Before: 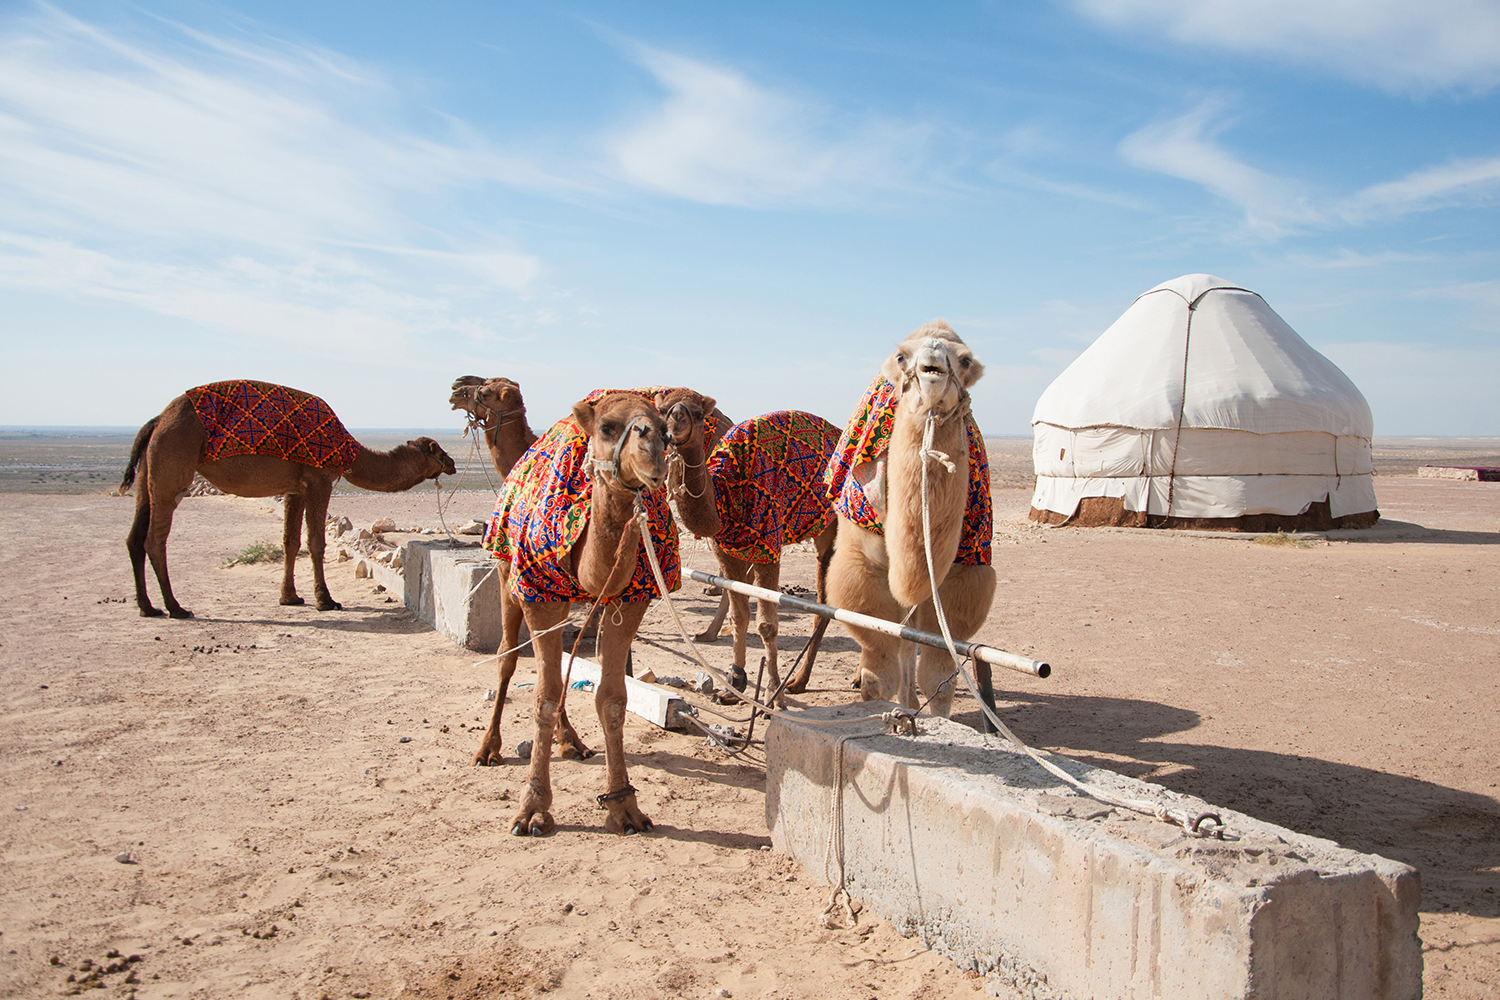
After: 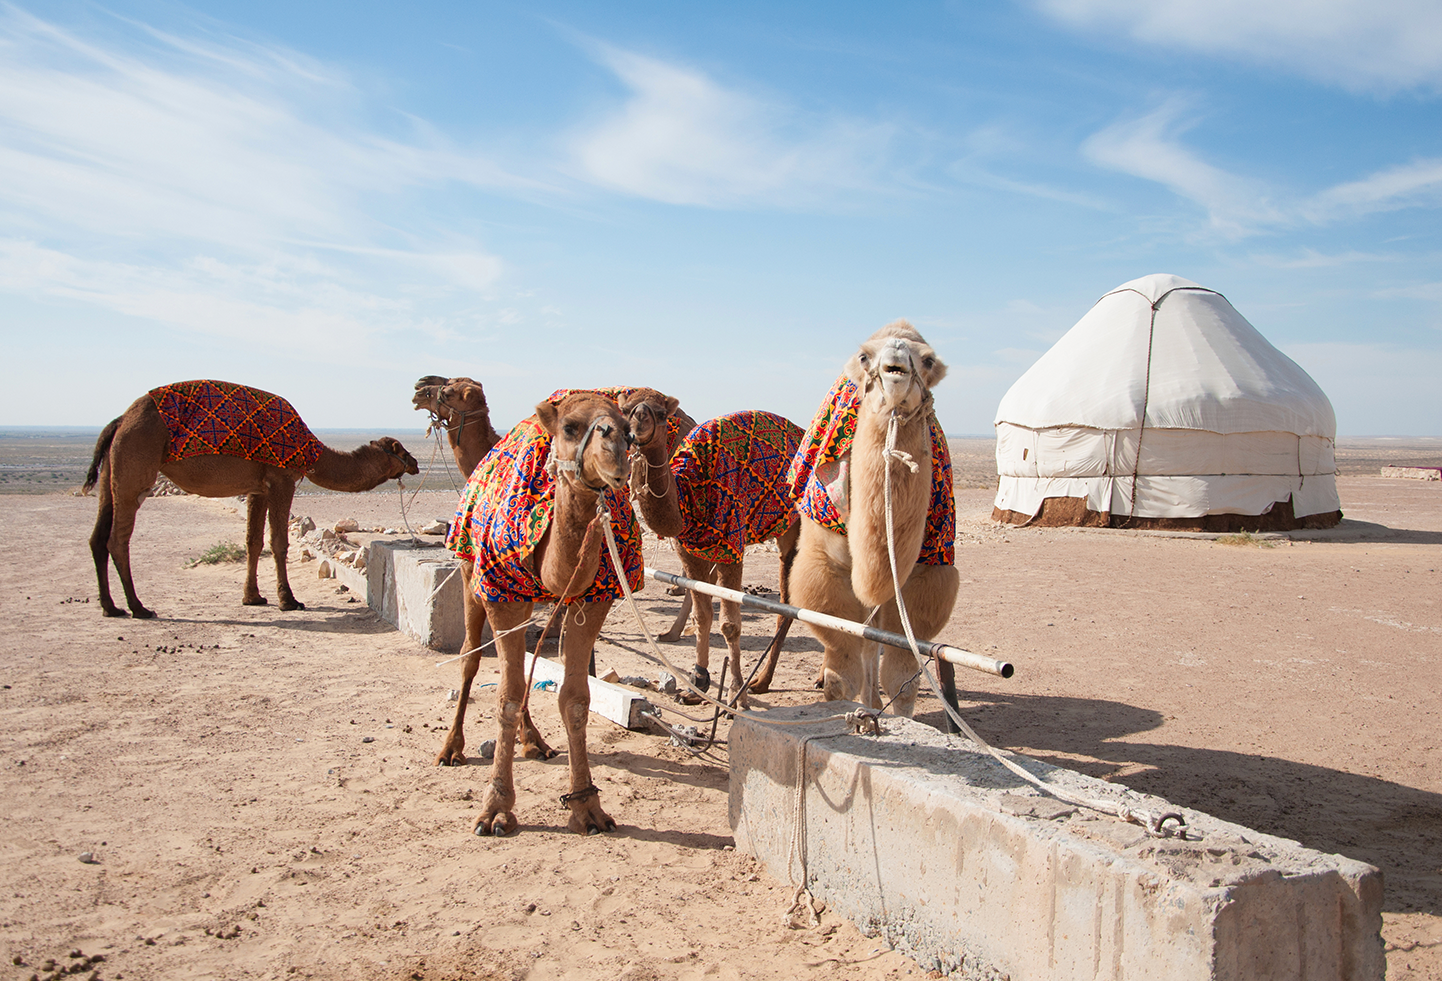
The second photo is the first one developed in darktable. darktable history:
crop and rotate: left 2.531%, right 1.28%, bottom 1.837%
